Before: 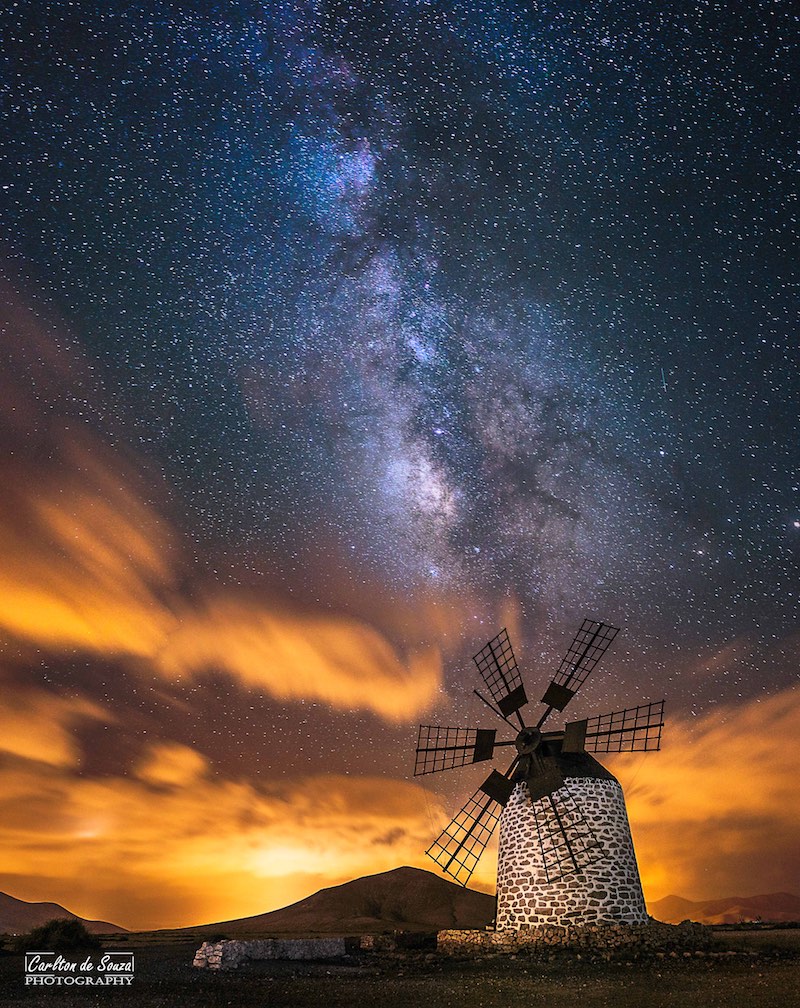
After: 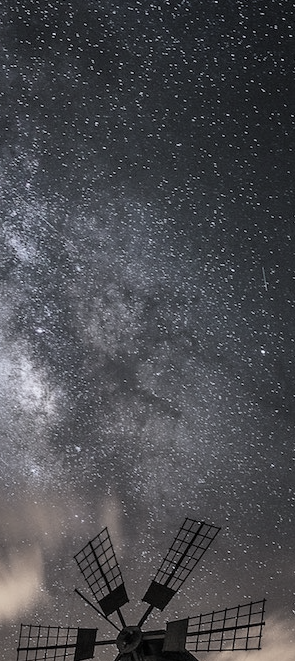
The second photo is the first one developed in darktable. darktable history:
color correction: saturation 0.2
crop and rotate: left 49.936%, top 10.094%, right 13.136%, bottom 24.256%
color calibration: x 0.37, y 0.382, temperature 4313.32 K
